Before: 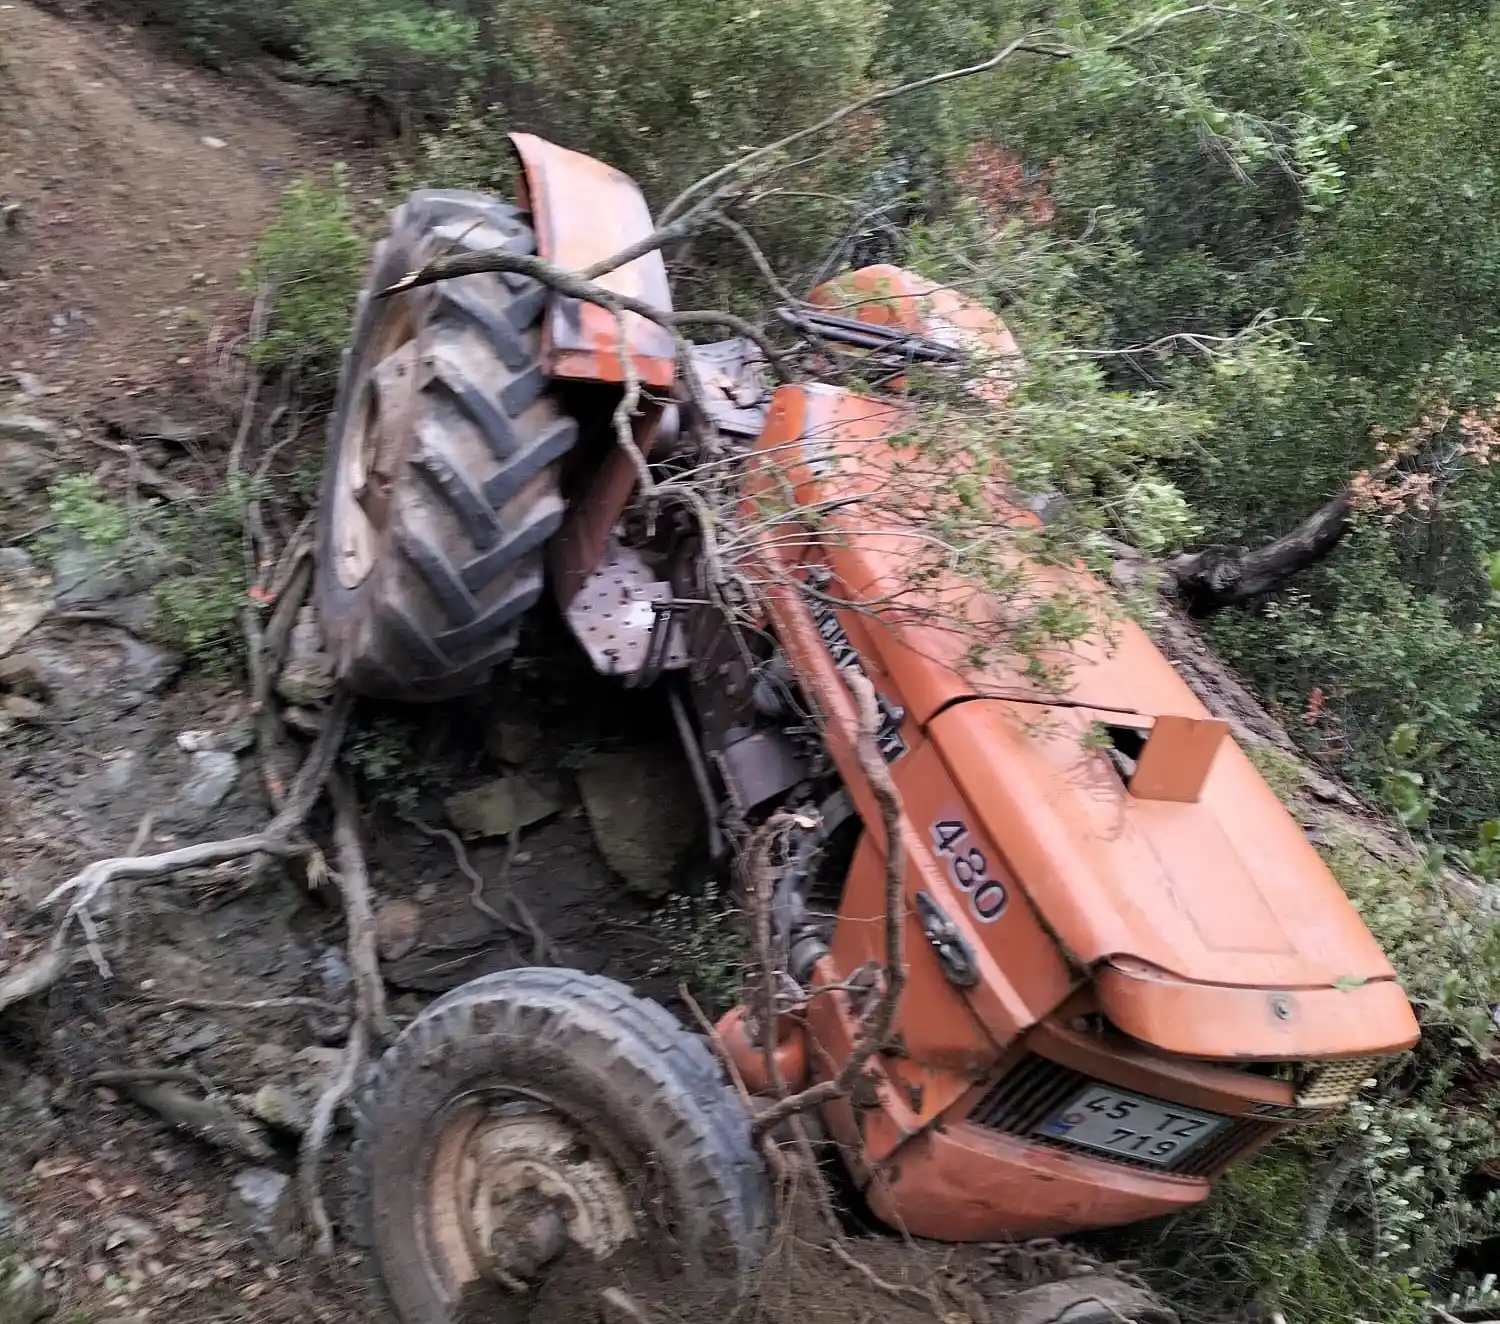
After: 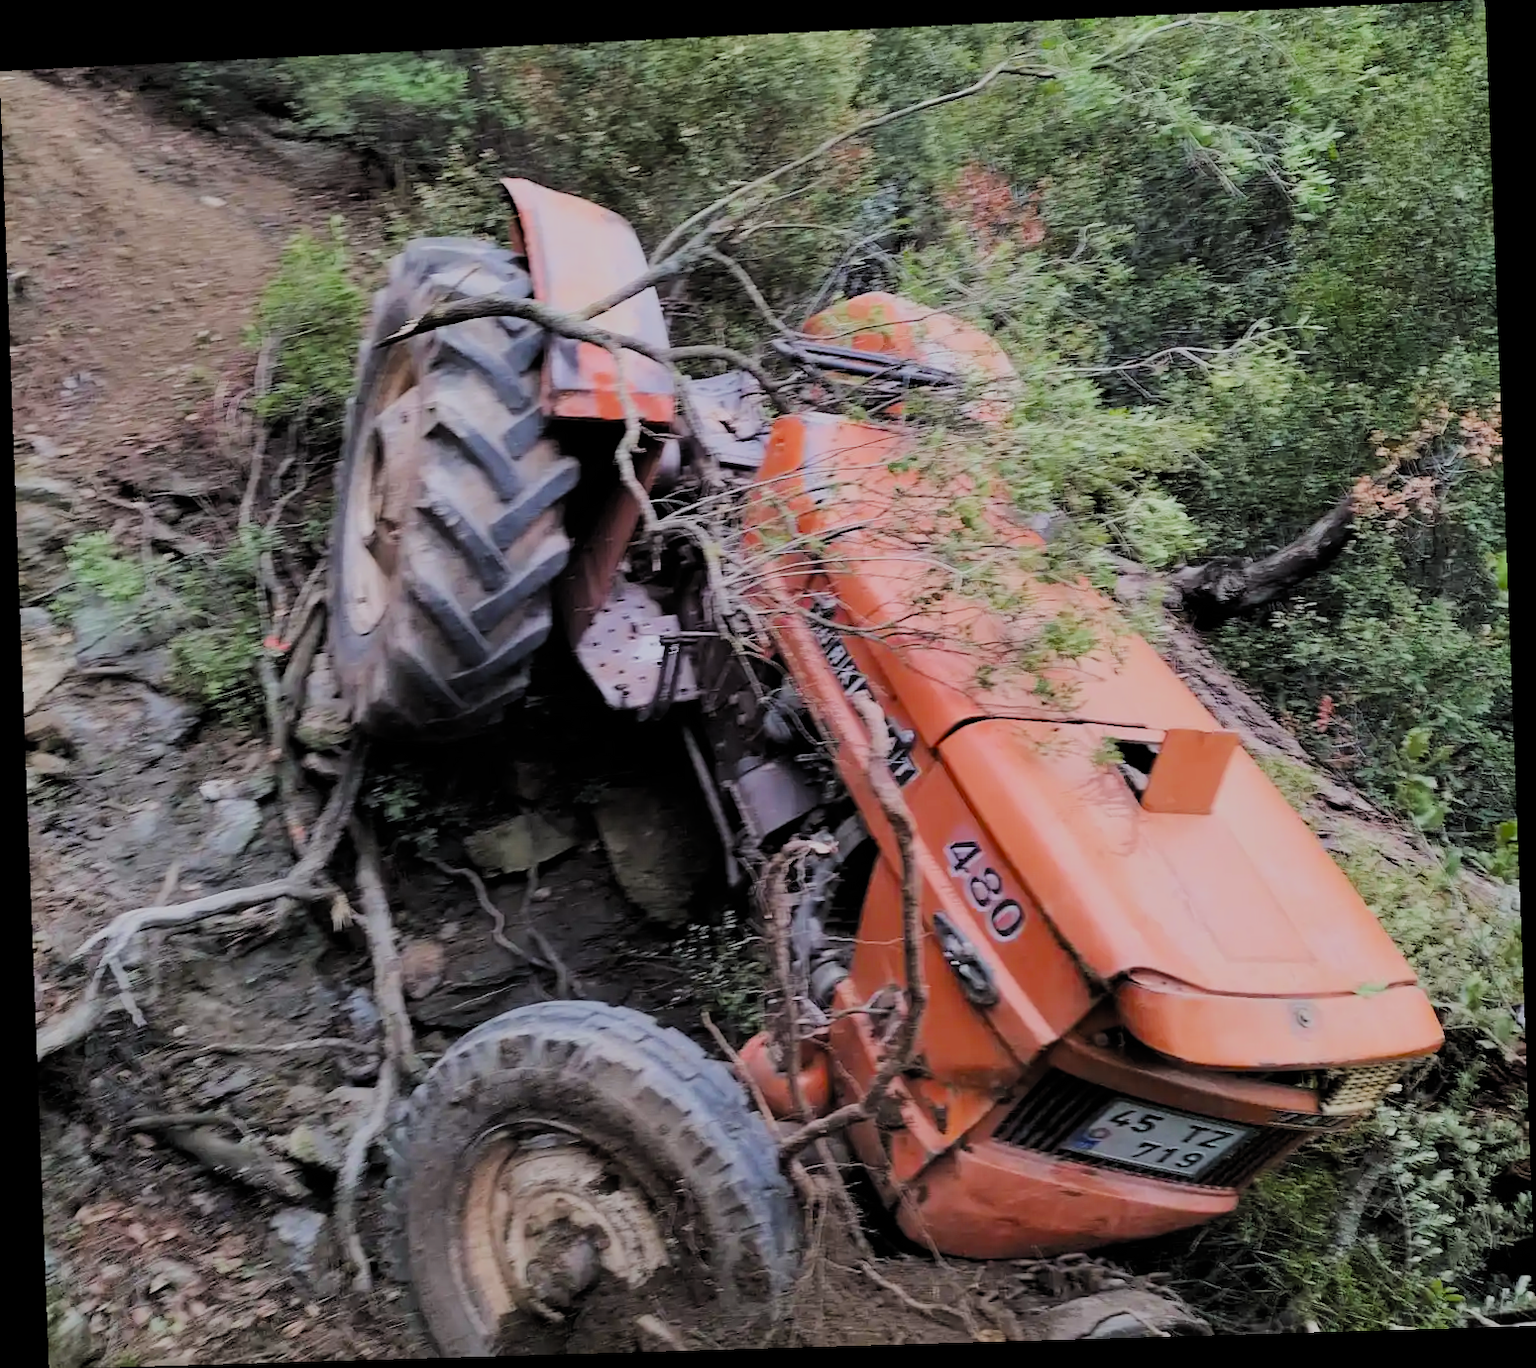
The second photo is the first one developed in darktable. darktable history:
tone equalizer: -8 EV -0.75 EV, -7 EV -0.7 EV, -6 EV -0.6 EV, -5 EV -0.4 EV, -3 EV 0.4 EV, -2 EV 0.6 EV, -1 EV 0.7 EV, +0 EV 0.75 EV, edges refinement/feathering 500, mask exposure compensation -1.57 EV, preserve details no
filmic rgb: white relative exposure 8 EV, threshold 3 EV, hardness 2.44, latitude 10.07%, contrast 0.72, highlights saturation mix 10%, shadows ↔ highlights balance 1.38%, color science v4 (2020), enable highlight reconstruction true
white balance: red 0.986, blue 1.01
rotate and perspective: rotation -2.22°, lens shift (horizontal) -0.022, automatic cropping off
